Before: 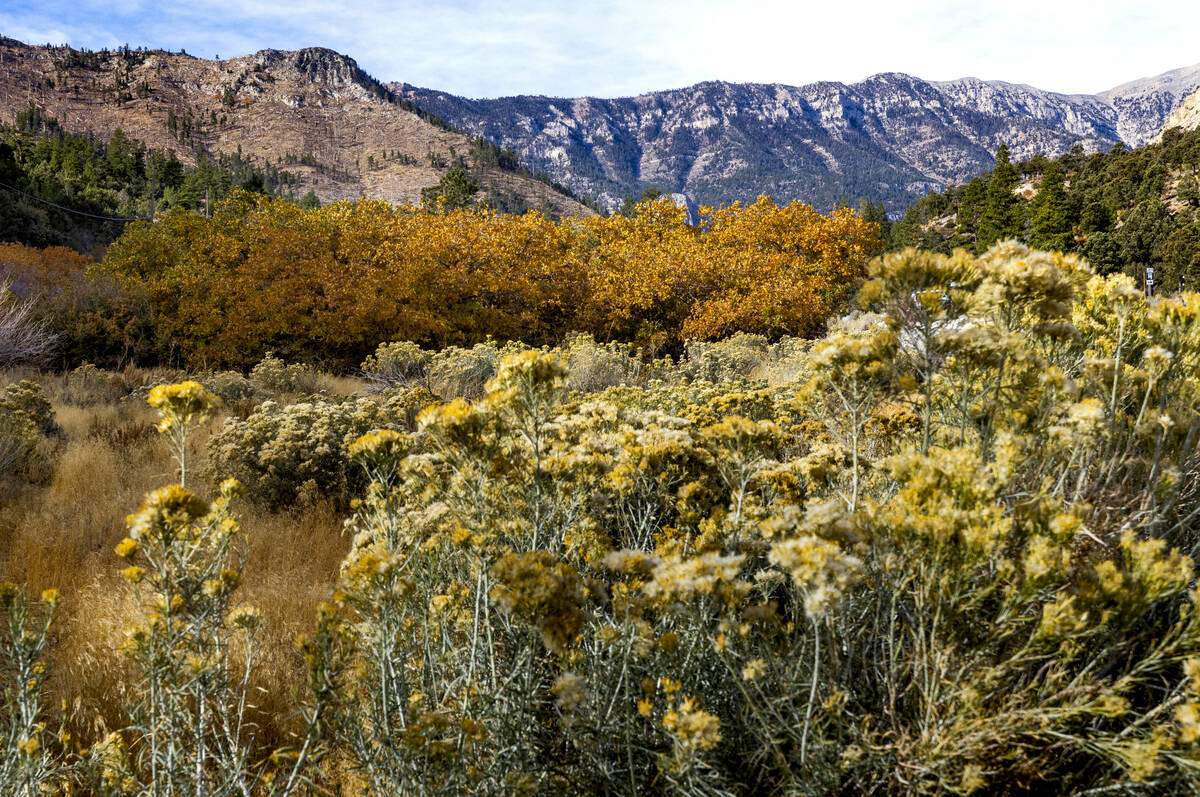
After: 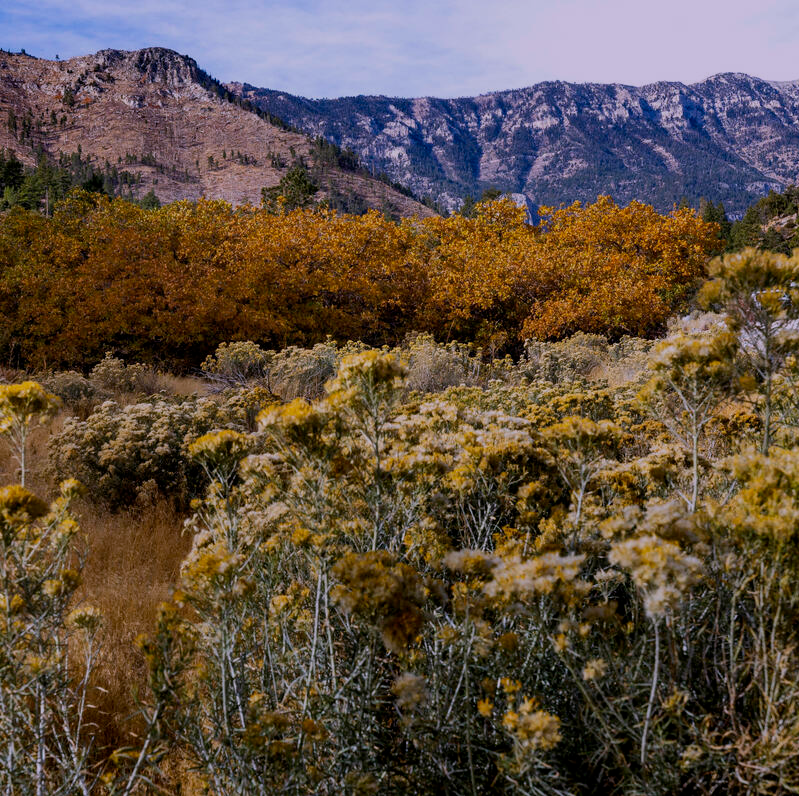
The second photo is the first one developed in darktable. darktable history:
exposure: exposure -1 EV, compensate highlight preservation false
white balance: red 1.042, blue 1.17
crop and rotate: left 13.342%, right 19.991%
